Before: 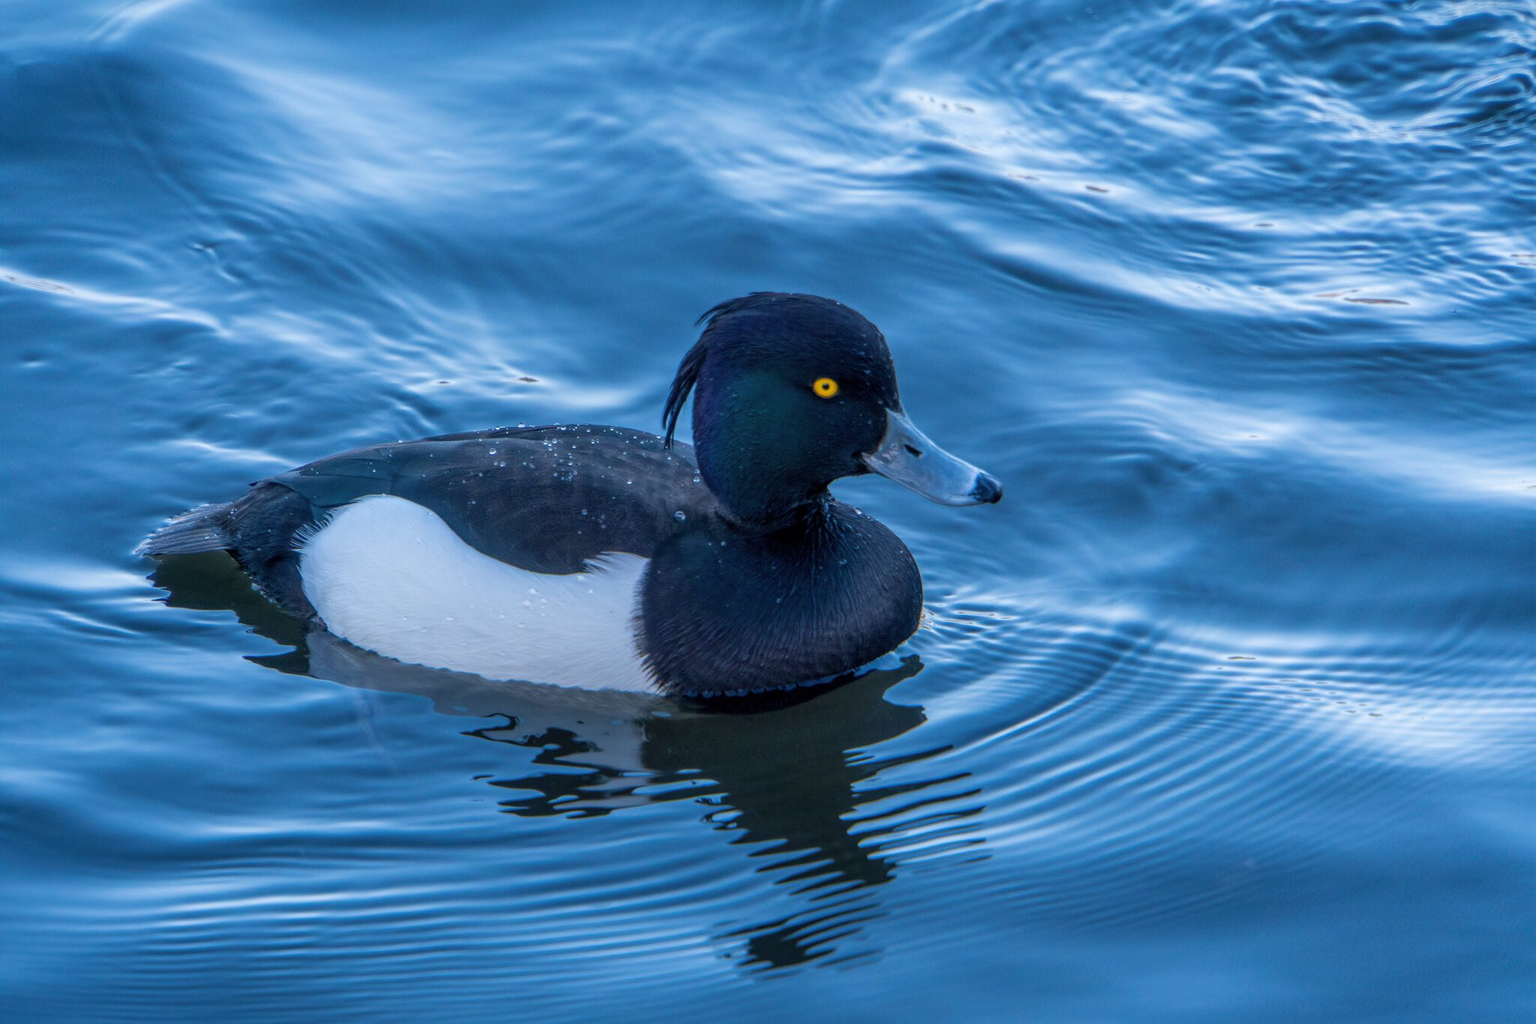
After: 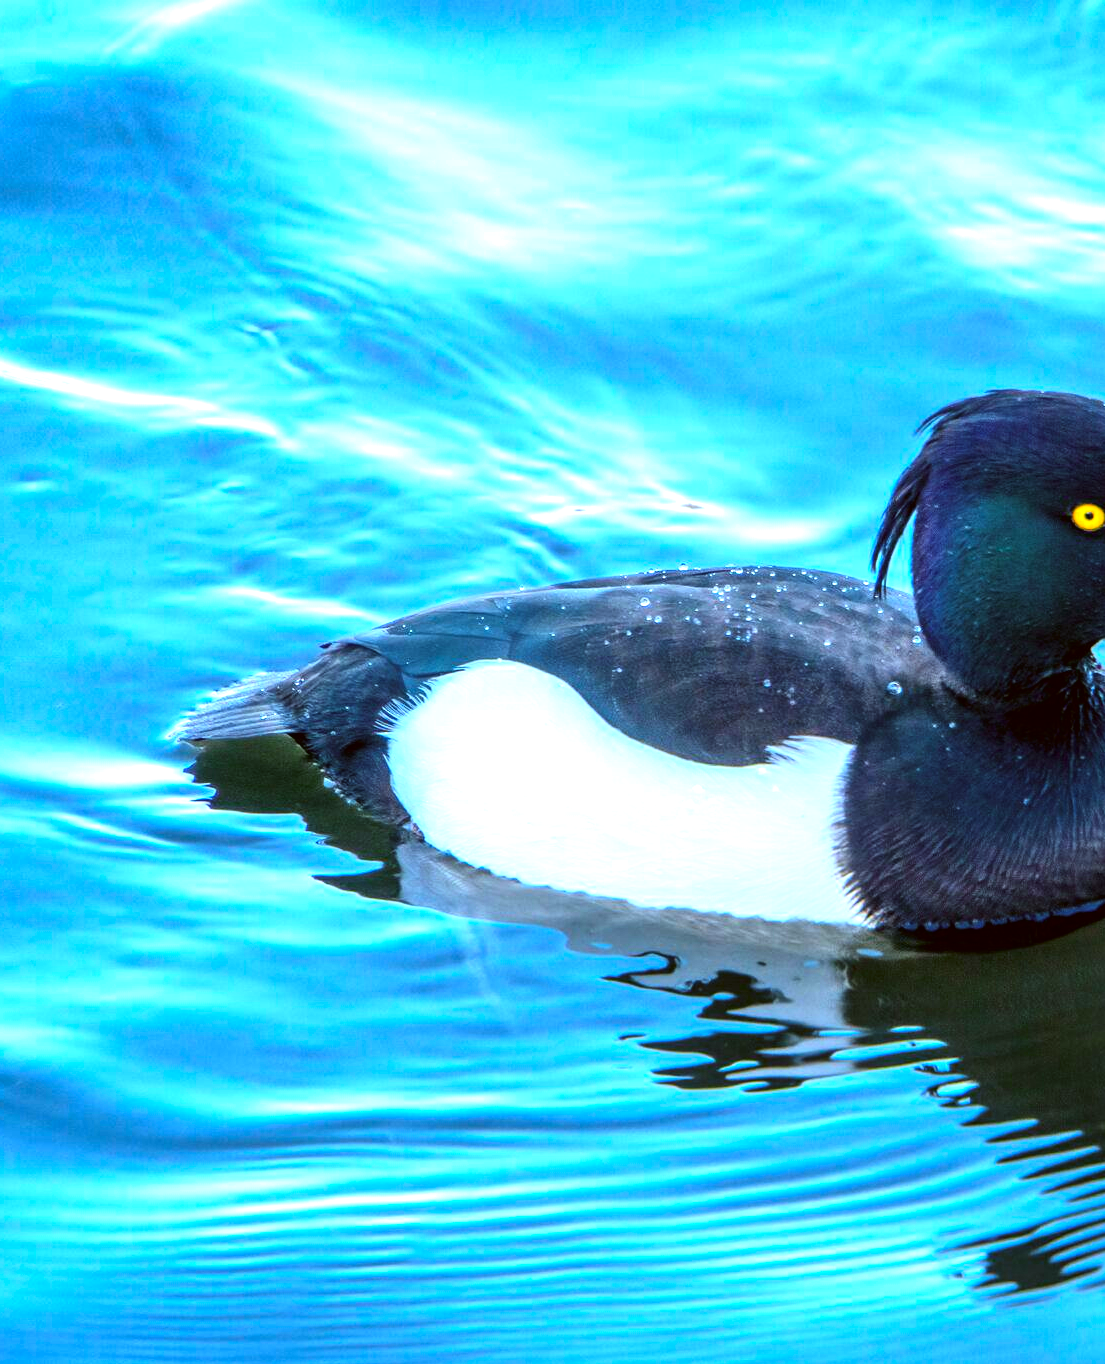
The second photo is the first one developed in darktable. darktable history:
crop: left 0.587%, right 45.439%, bottom 0.085%
contrast brightness saturation: contrast 0.165, saturation 0.325
color correction: highlights a* -1.35, highlights b* 10.43, shadows a* 0.852, shadows b* 19.01
exposure: exposure 1 EV, compensate exposure bias true, compensate highlight preservation false
tone equalizer: -8 EV -0.765 EV, -7 EV -0.682 EV, -6 EV -0.561 EV, -5 EV -0.377 EV, -3 EV 0.378 EV, -2 EV 0.6 EV, -1 EV 0.679 EV, +0 EV 0.74 EV
